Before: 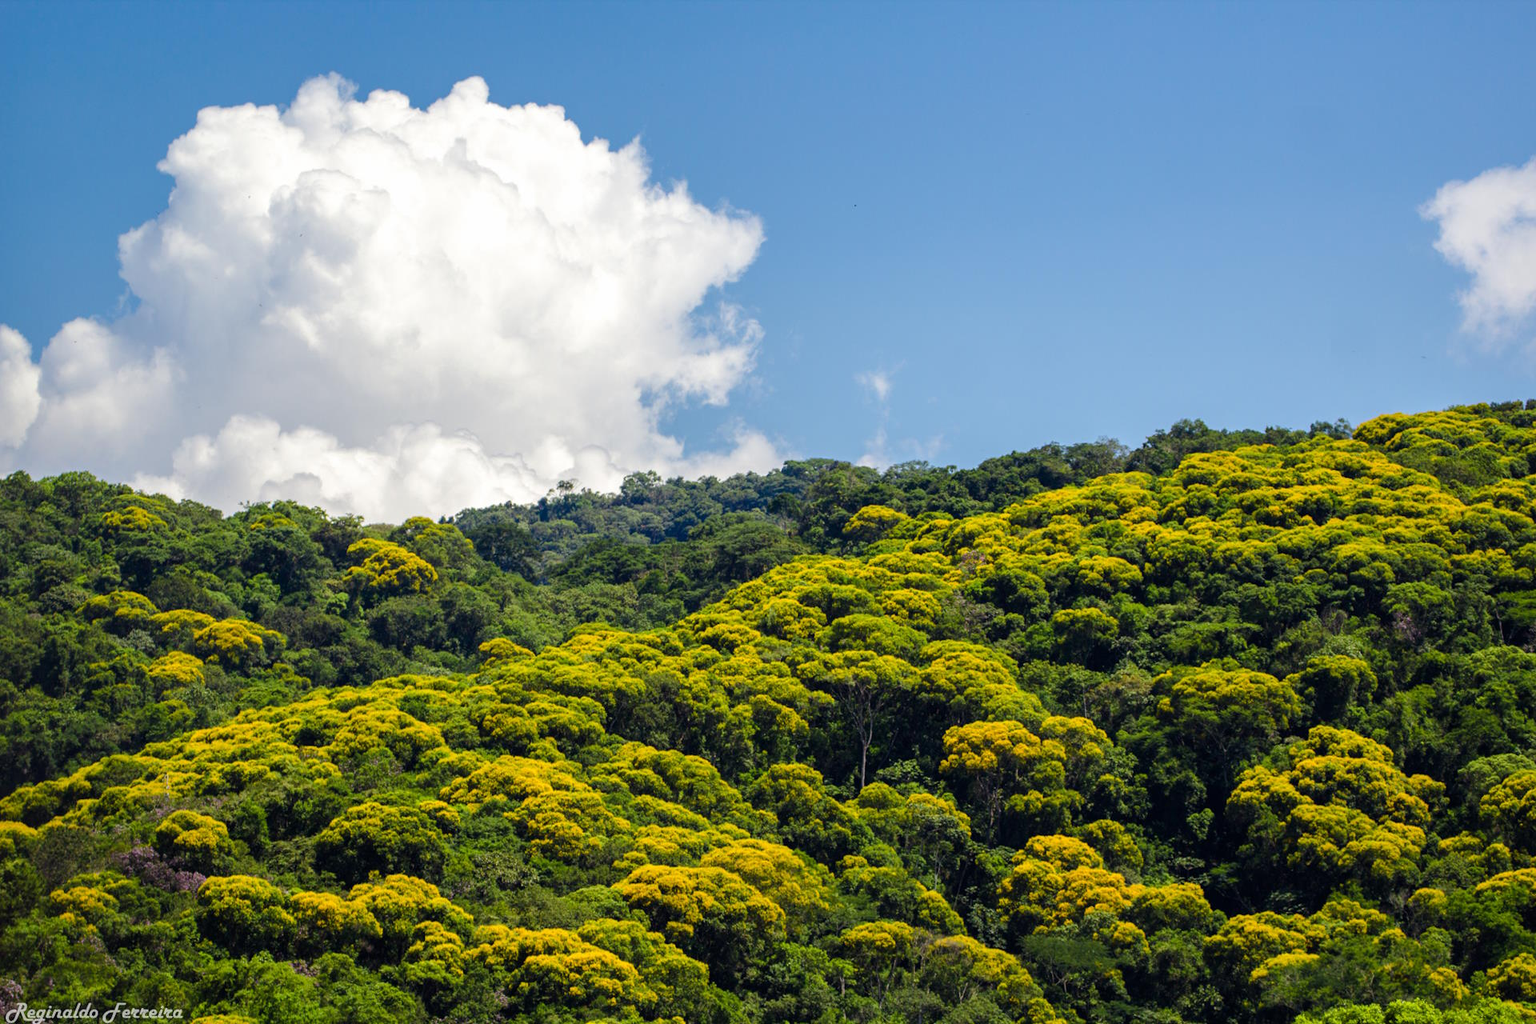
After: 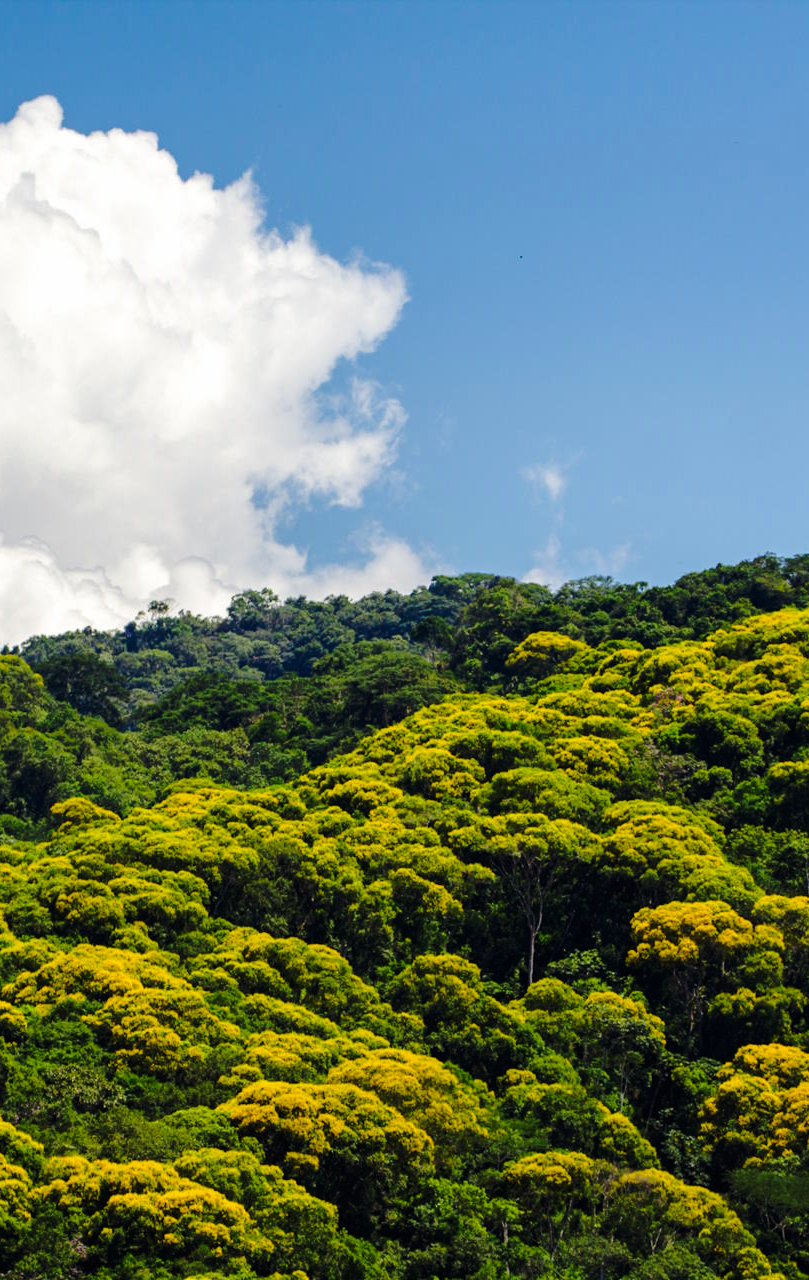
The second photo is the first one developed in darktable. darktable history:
crop: left 28.583%, right 29.231%
contrast equalizer: y [[0.5 ×6], [0.5 ×6], [0.5, 0.5, 0.501, 0.545, 0.707, 0.863], [0 ×6], [0 ×6]]
base curve: curves: ch0 [(0, 0) (0.073, 0.04) (0.157, 0.139) (0.492, 0.492) (0.758, 0.758) (1, 1)], preserve colors none
